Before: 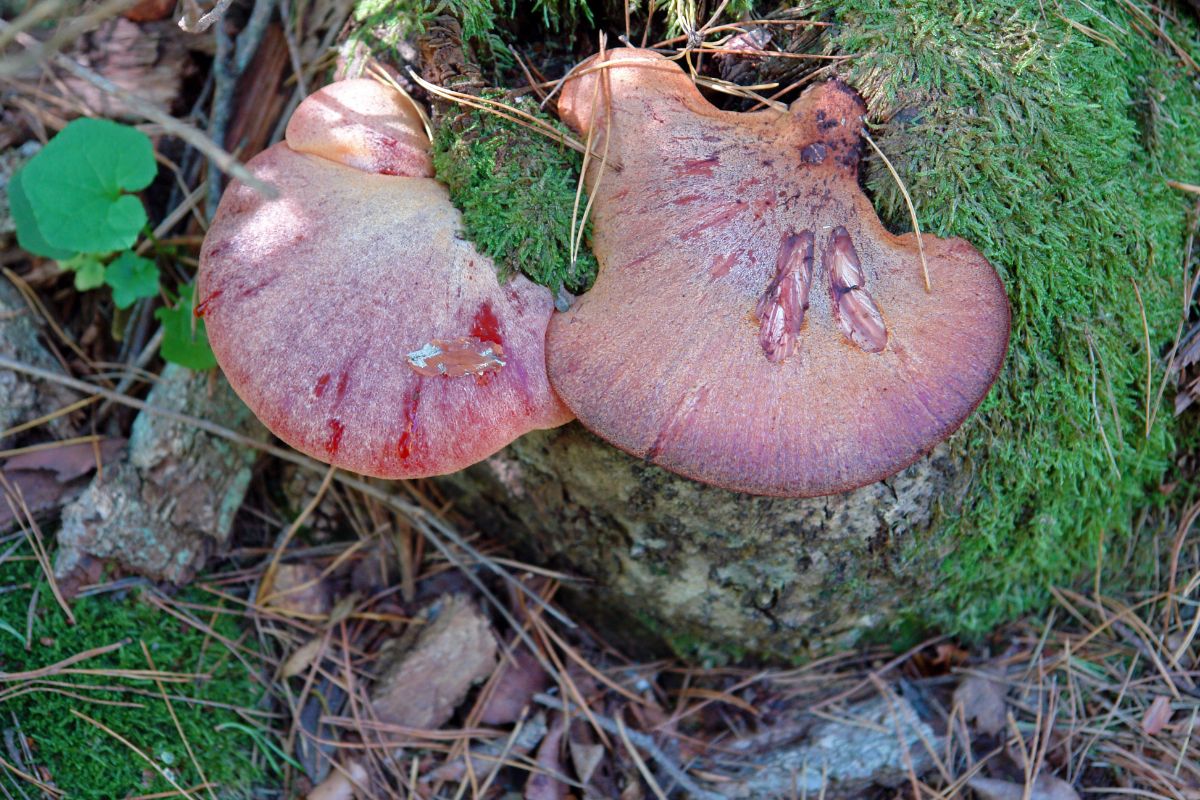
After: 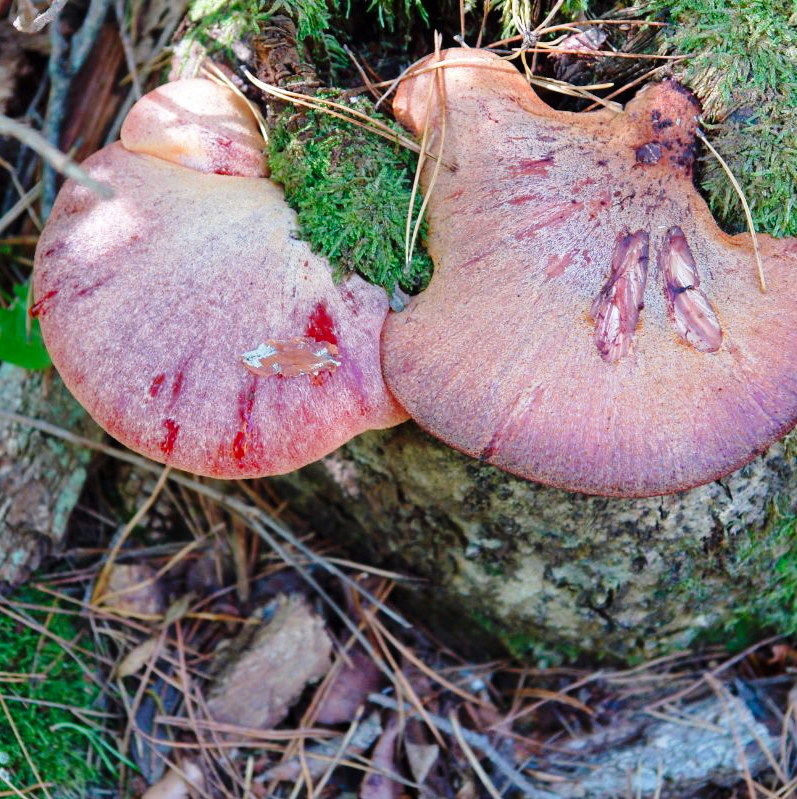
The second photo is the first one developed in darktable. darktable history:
tone curve: curves: ch0 [(0, 0) (0.003, 0.008) (0.011, 0.017) (0.025, 0.027) (0.044, 0.043) (0.069, 0.059) (0.1, 0.086) (0.136, 0.112) (0.177, 0.152) (0.224, 0.203) (0.277, 0.277) (0.335, 0.346) (0.399, 0.439) (0.468, 0.527) (0.543, 0.613) (0.623, 0.693) (0.709, 0.787) (0.801, 0.863) (0.898, 0.927) (1, 1)], preserve colors none
crop and rotate: left 13.811%, right 19.743%
